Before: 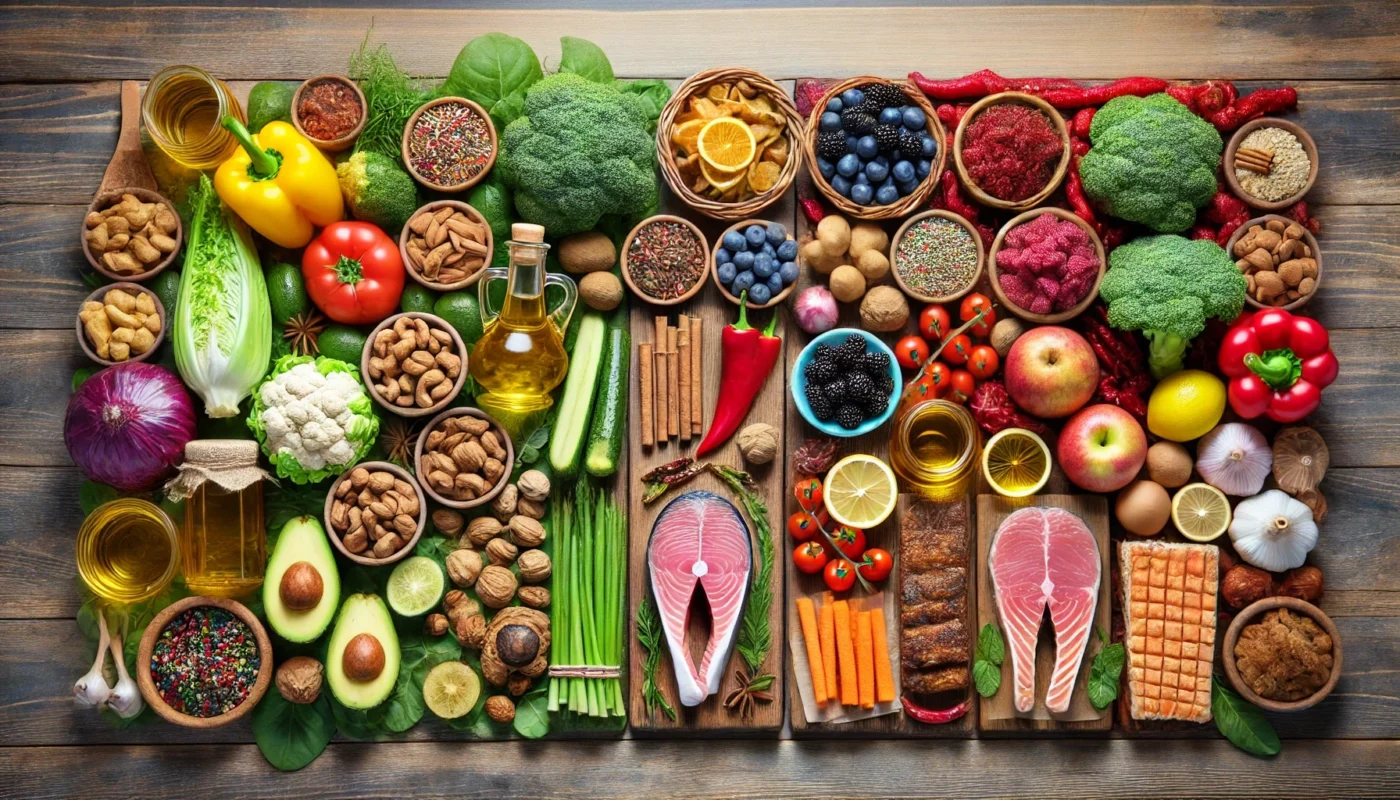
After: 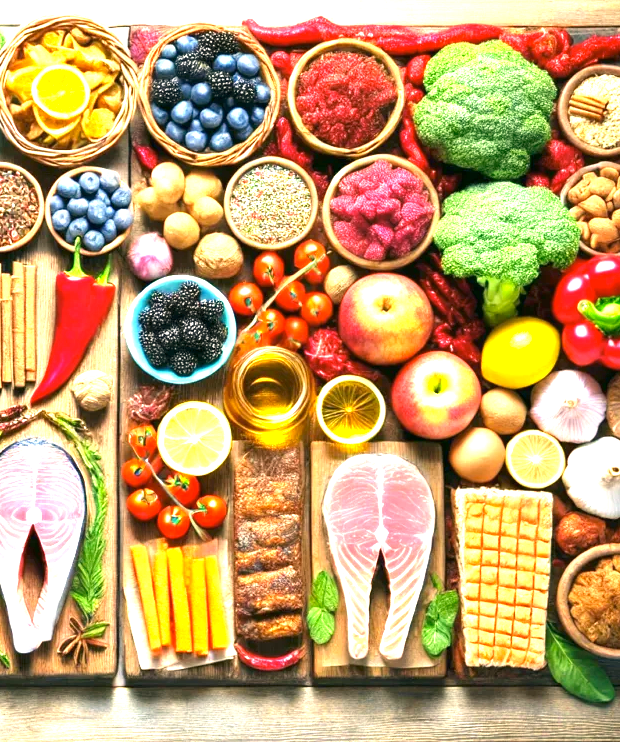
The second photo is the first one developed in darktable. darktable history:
crop: left 47.628%, top 6.643%, right 7.874%
color correction: highlights a* -0.482, highlights b* 9.48, shadows a* -9.48, shadows b* 0.803
exposure: black level correction 0, exposure 1.9 EV, compensate highlight preservation false
